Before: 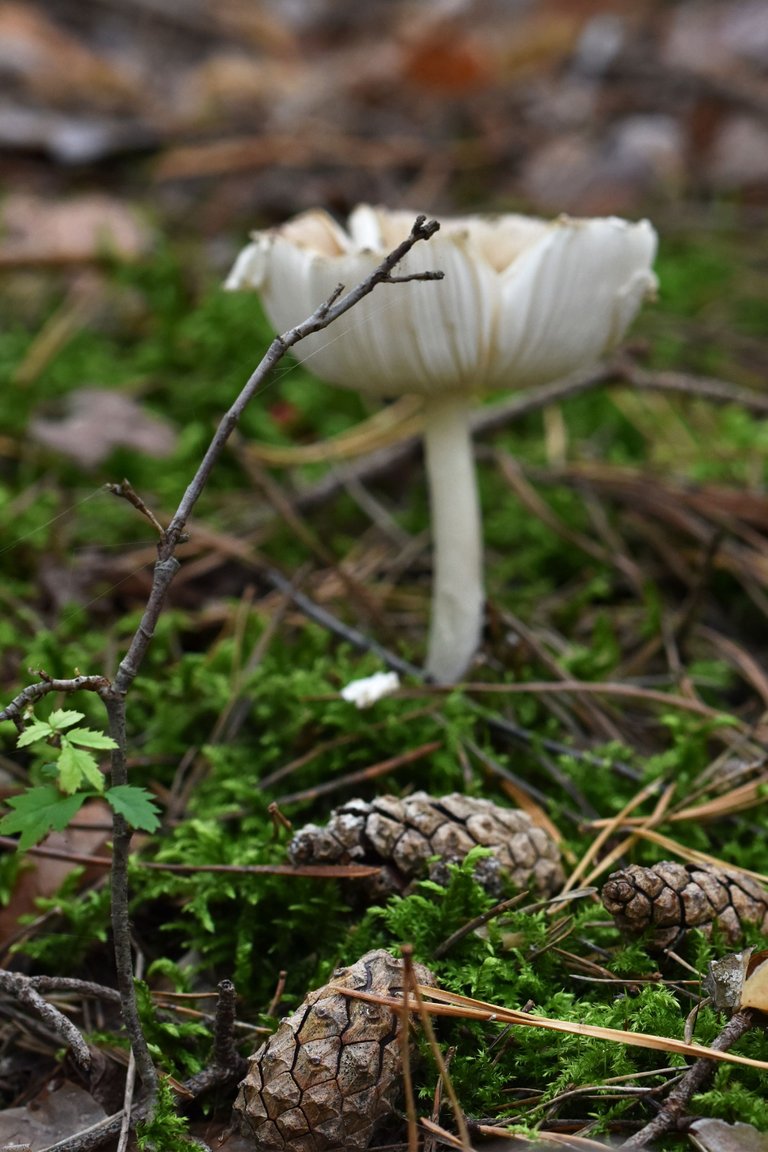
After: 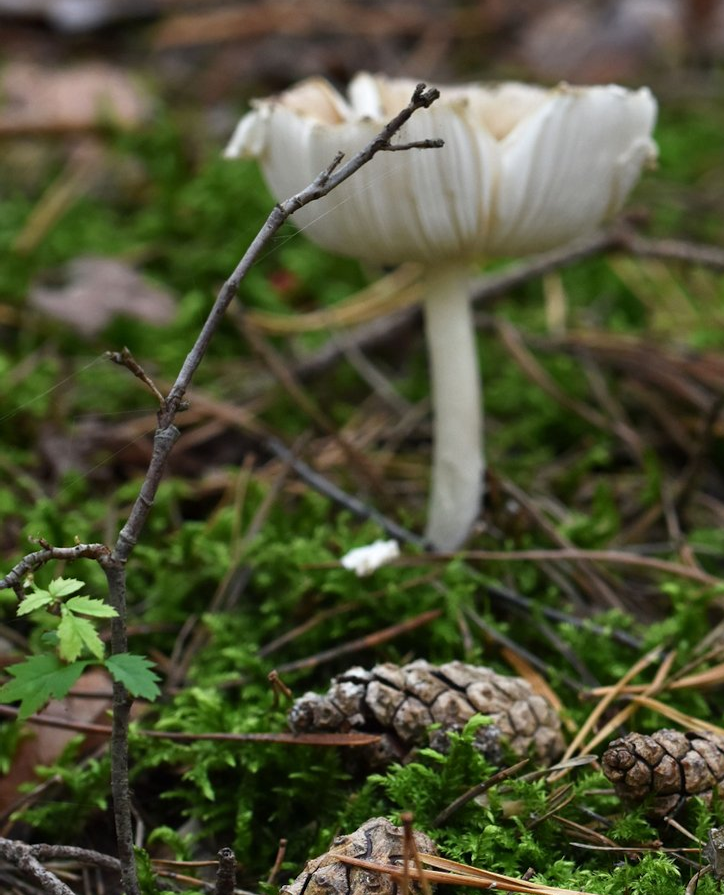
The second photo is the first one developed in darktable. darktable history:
crop and rotate: angle 0.029°, top 11.497%, right 5.536%, bottom 10.682%
